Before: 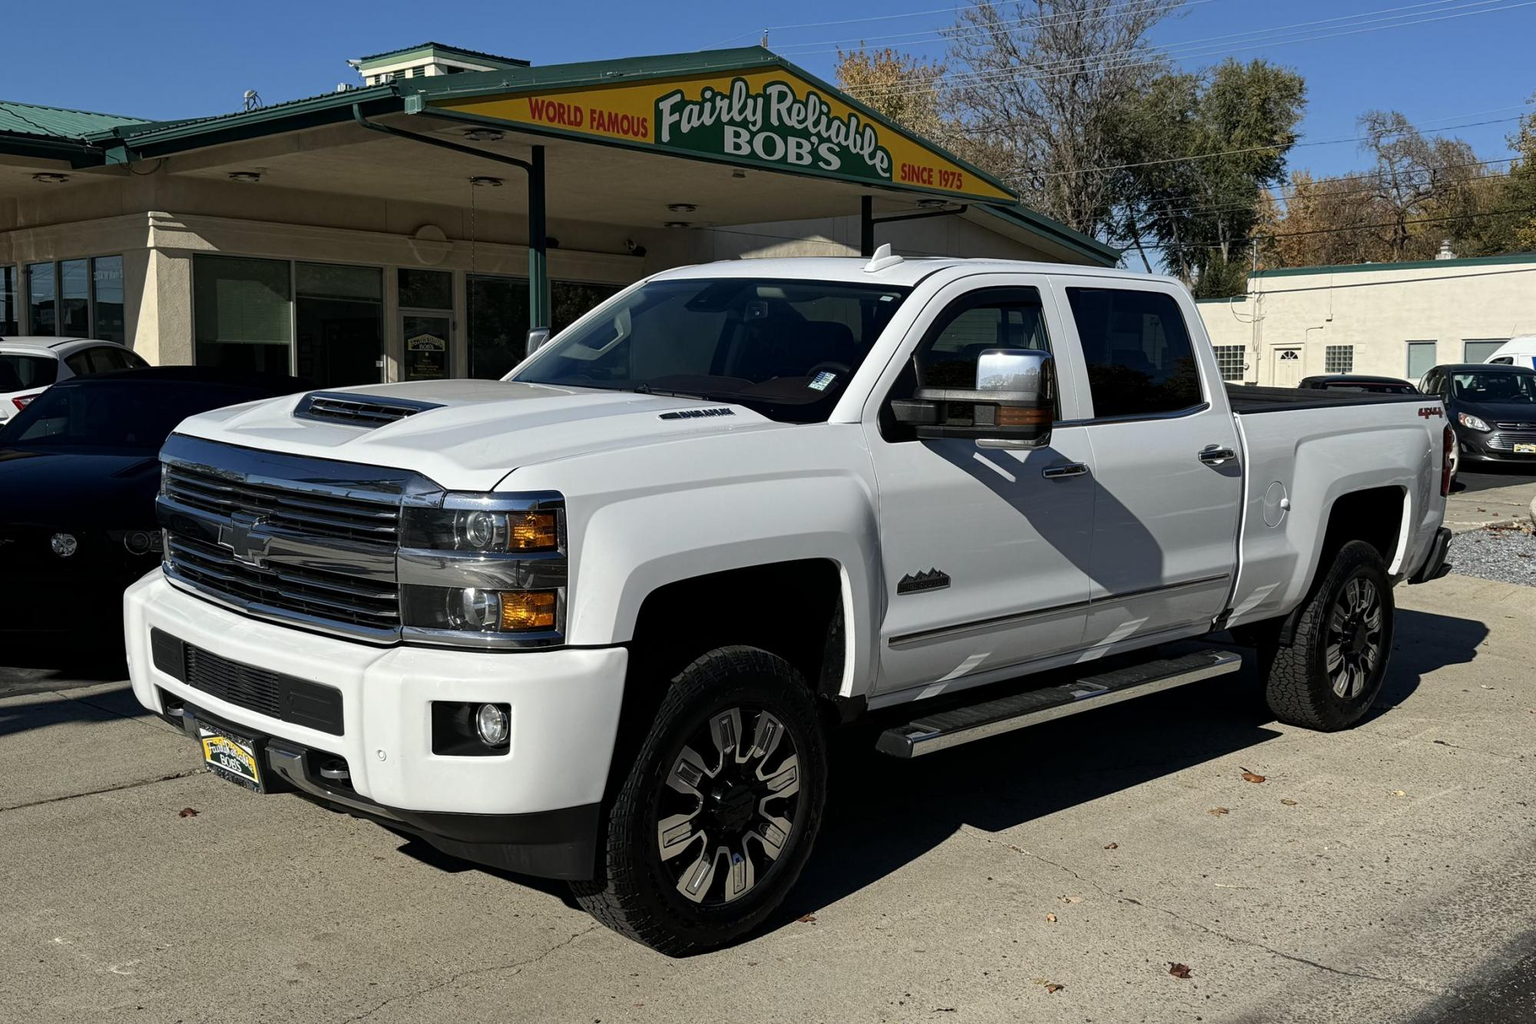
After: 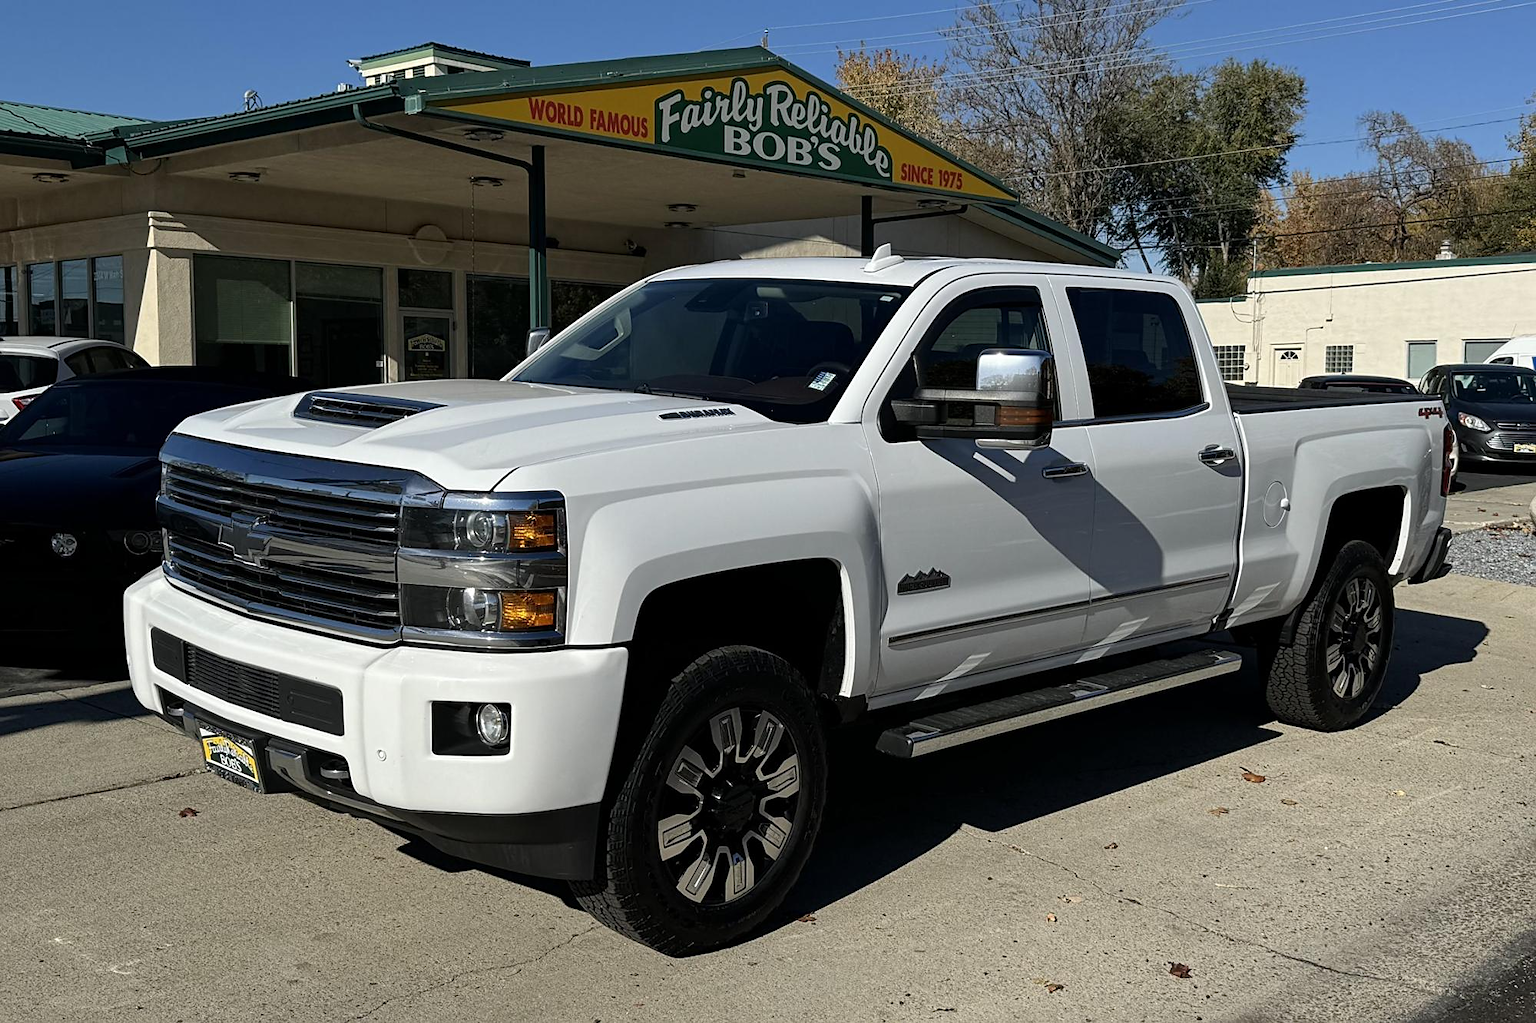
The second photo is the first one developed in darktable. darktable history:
sharpen: radius 1.849, amount 0.404, threshold 1.411
